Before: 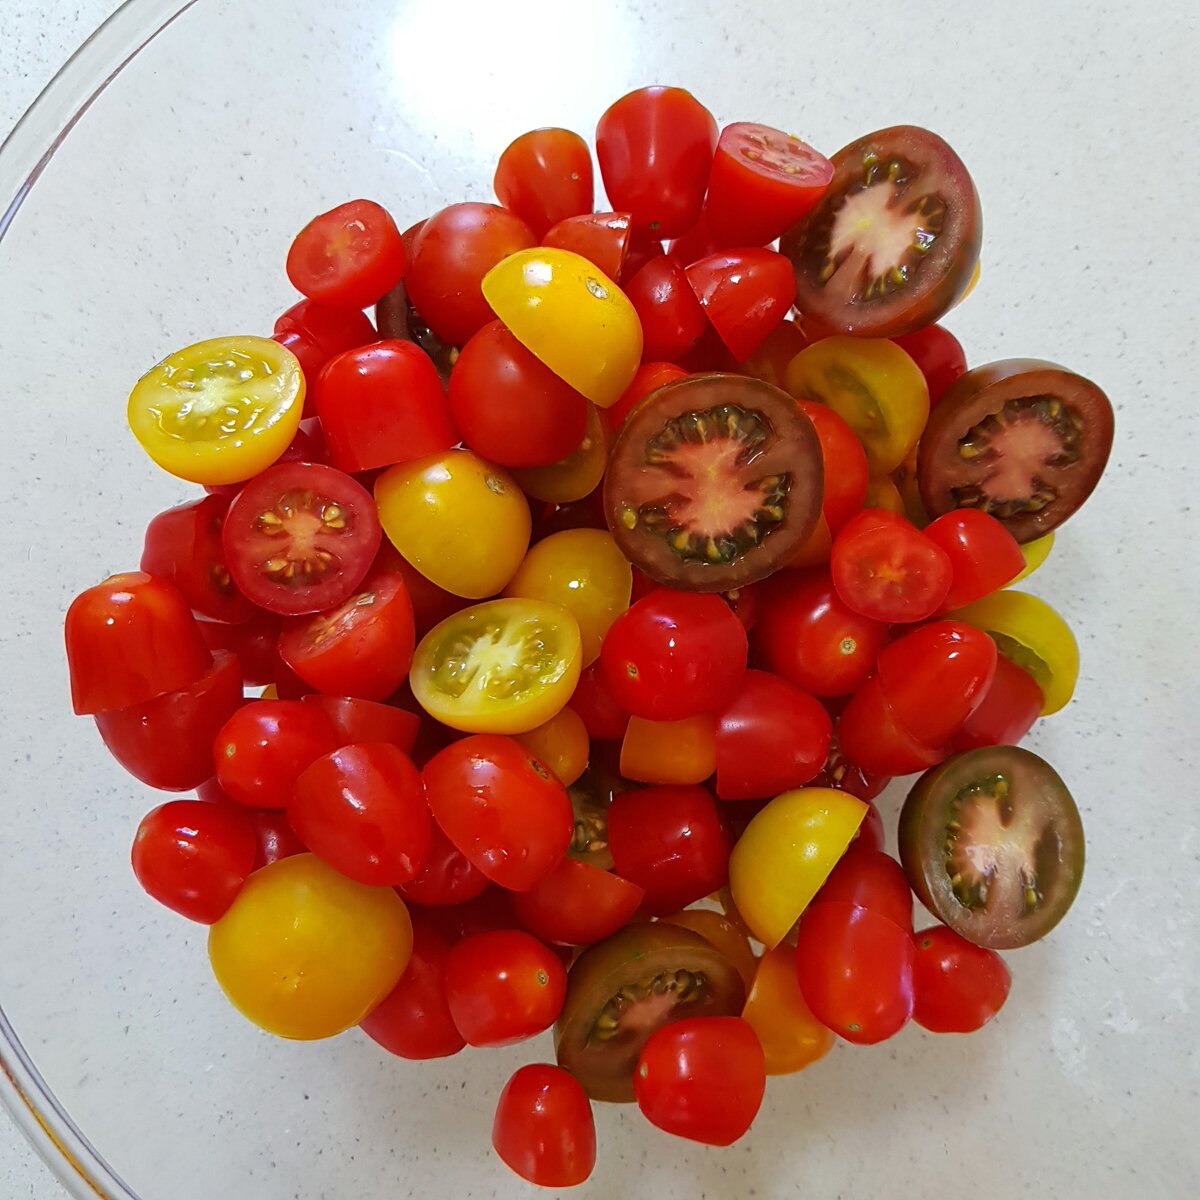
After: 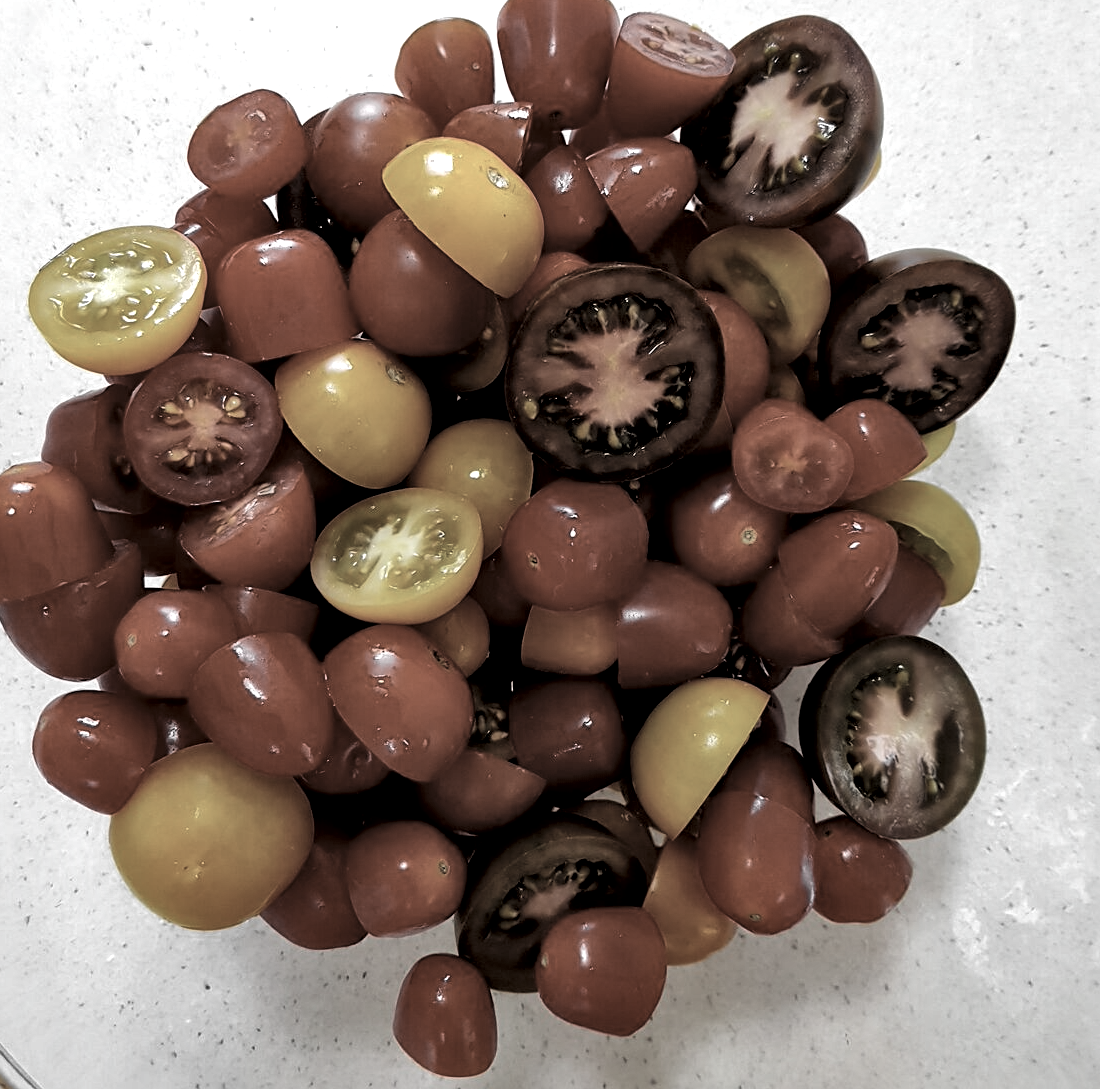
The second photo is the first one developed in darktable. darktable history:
crop and rotate: left 8.262%, top 9.226%
color zones: curves: ch0 [(0, 0.613) (0.01, 0.613) (0.245, 0.448) (0.498, 0.529) (0.642, 0.665) (0.879, 0.777) (0.99, 0.613)]; ch1 [(0, 0.035) (0.121, 0.189) (0.259, 0.197) (0.415, 0.061) (0.589, 0.022) (0.732, 0.022) (0.857, 0.026) (0.991, 0.053)]
local contrast: mode bilateral grid, contrast 20, coarseness 50, detail 161%, midtone range 0.2
levels: levels [0.182, 0.542, 0.902]
